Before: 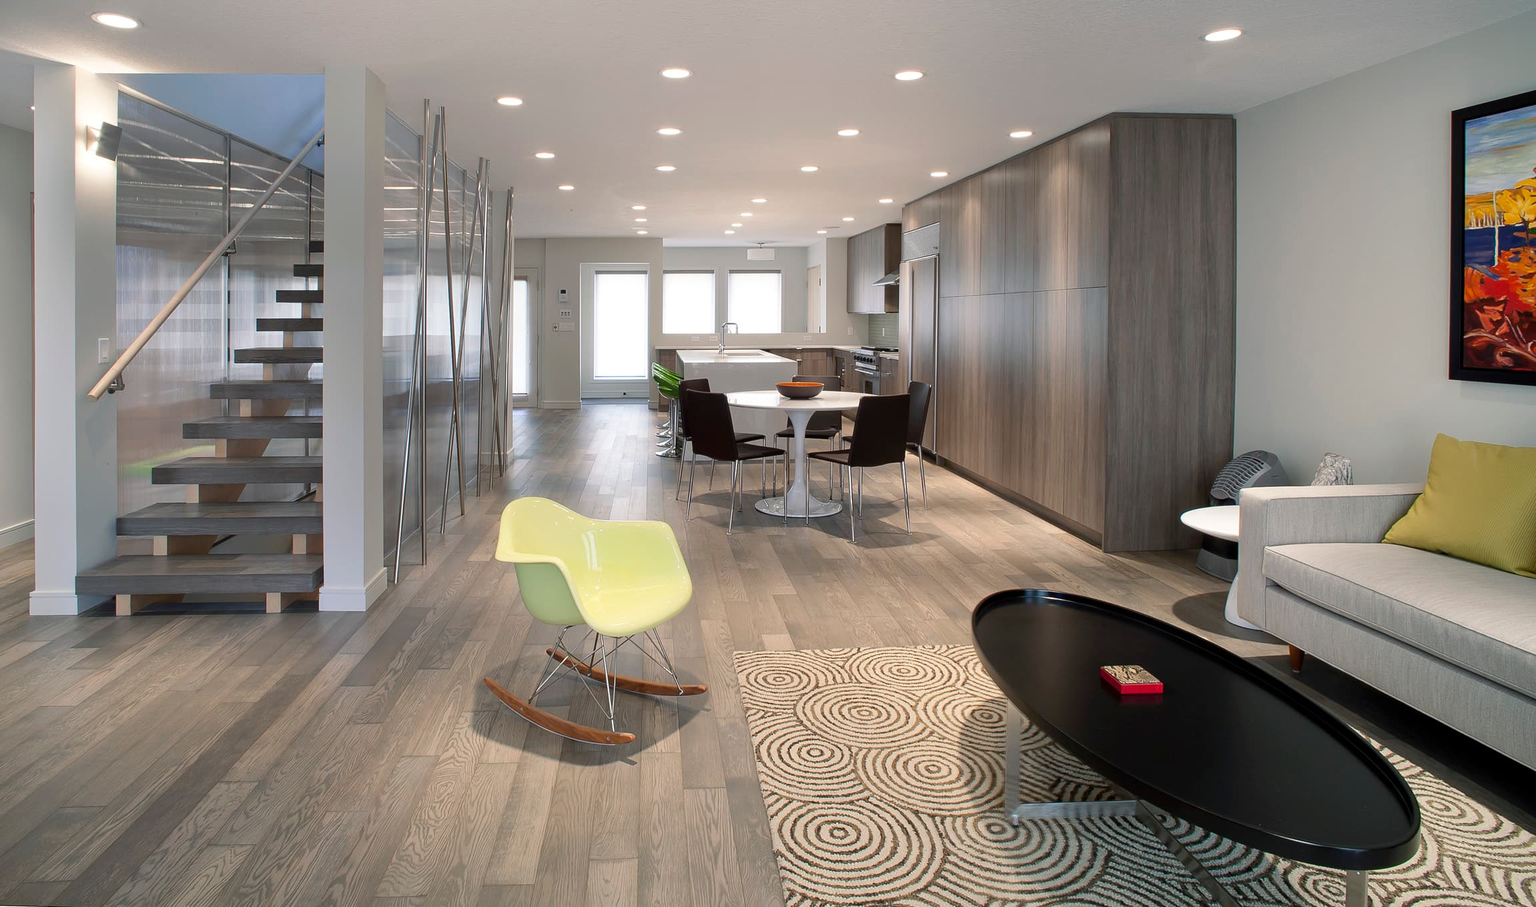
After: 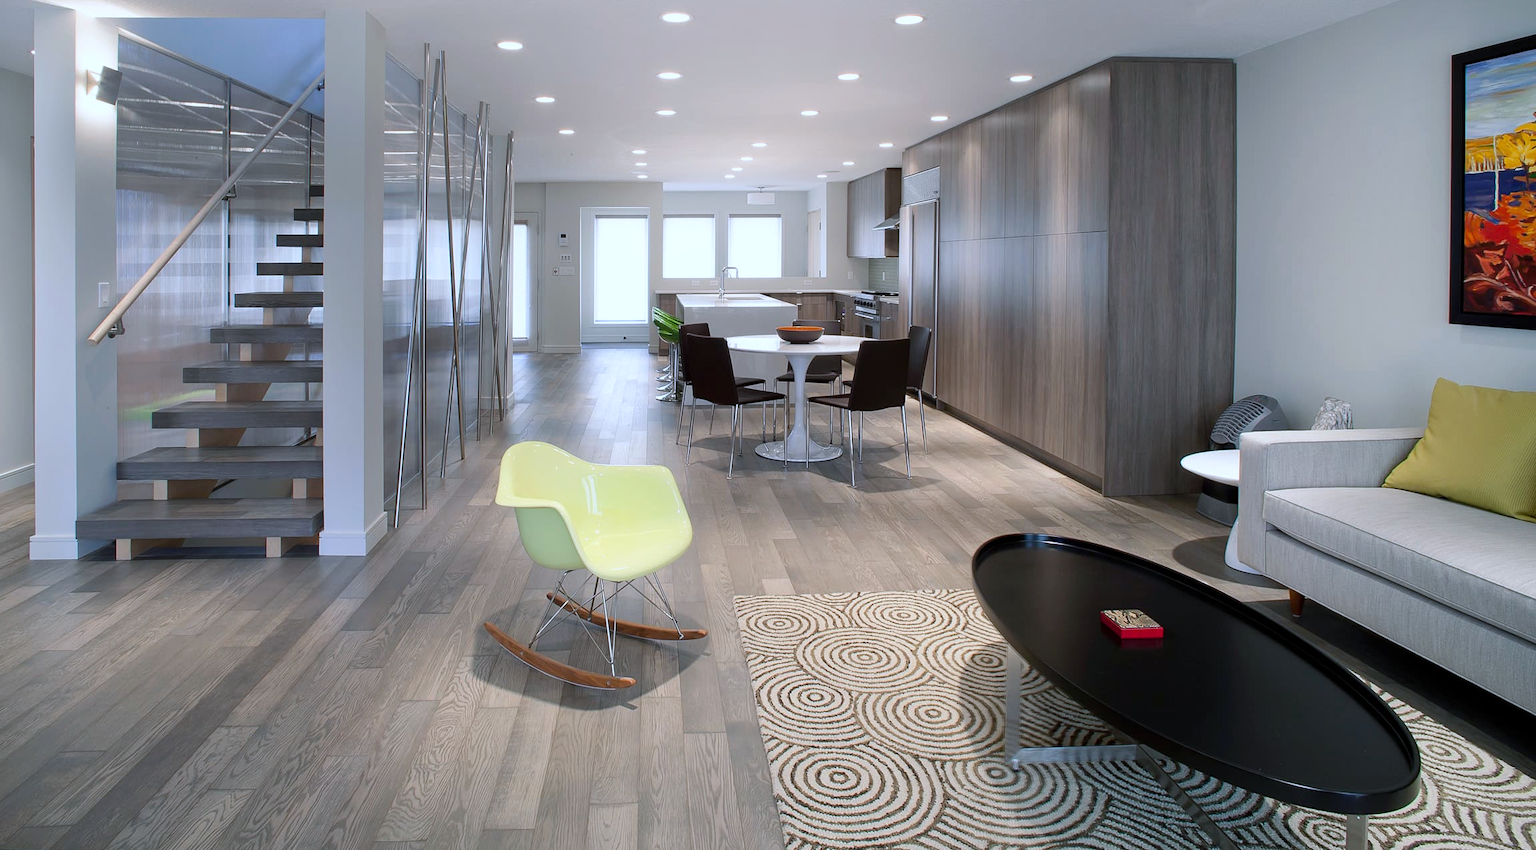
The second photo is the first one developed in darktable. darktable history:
white balance: red 0.931, blue 1.11
crop and rotate: top 6.25%
shadows and highlights: shadows -24.28, highlights 49.77, soften with gaussian
